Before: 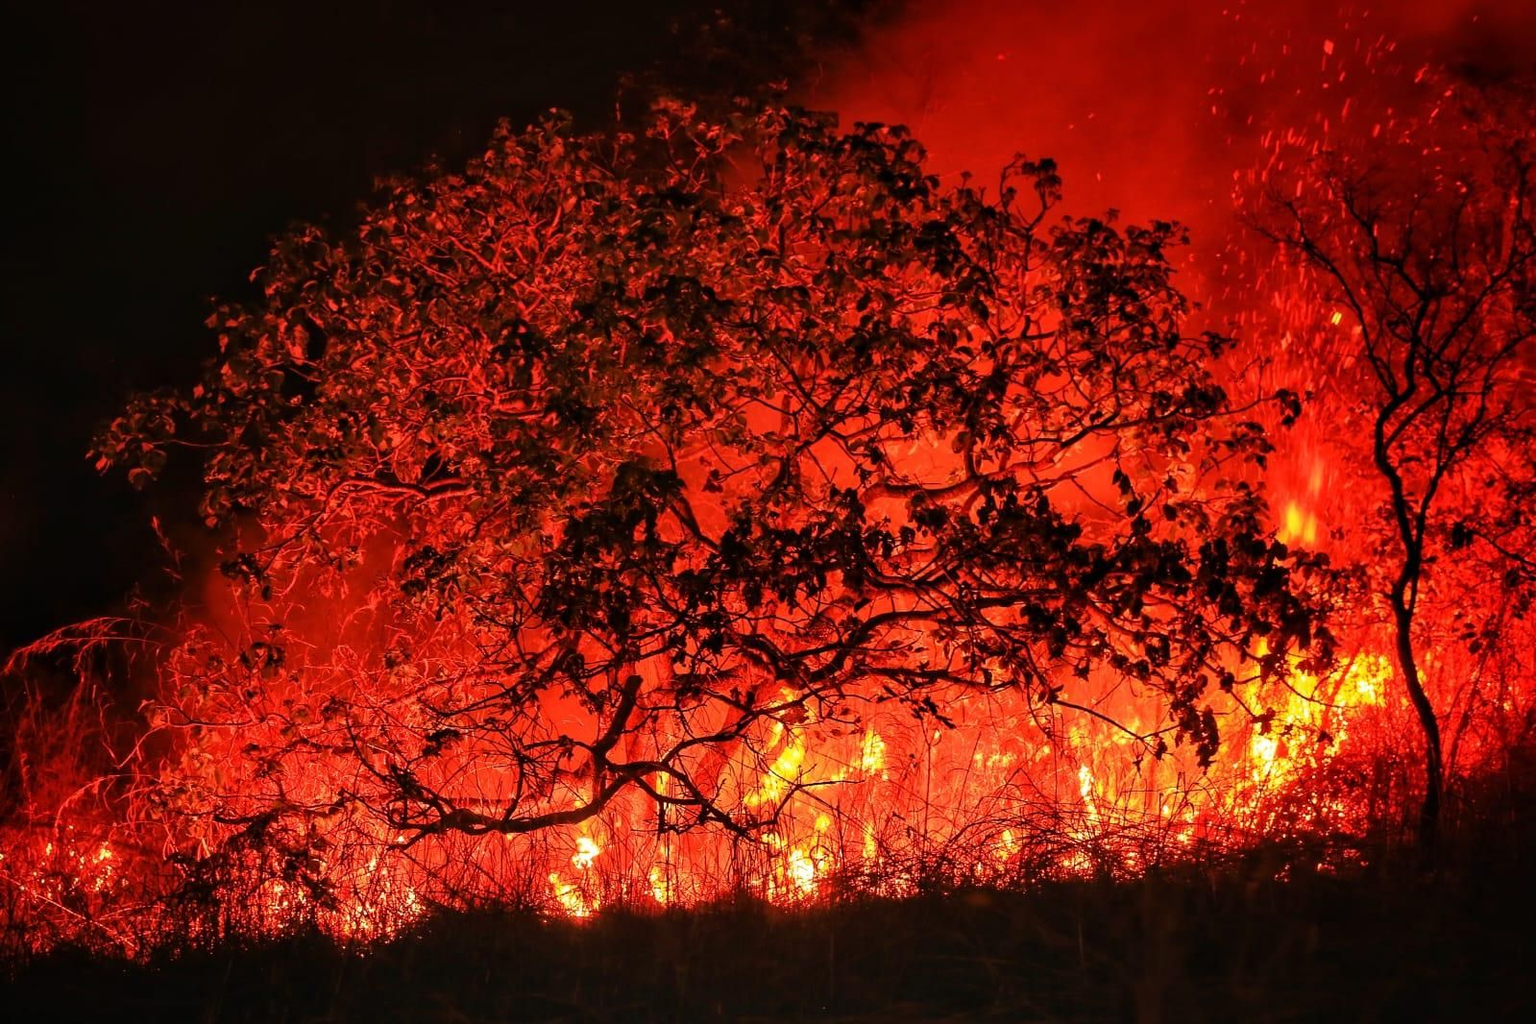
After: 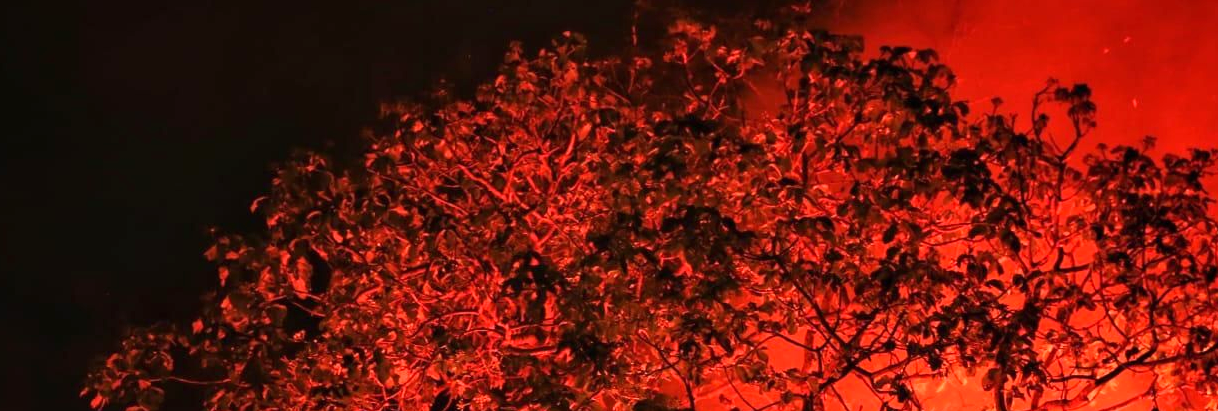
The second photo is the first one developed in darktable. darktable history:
crop: left 0.568%, top 7.644%, right 23.241%, bottom 53.725%
exposure: black level correction 0, exposure 0.498 EV, compensate exposure bias true, compensate highlight preservation false
